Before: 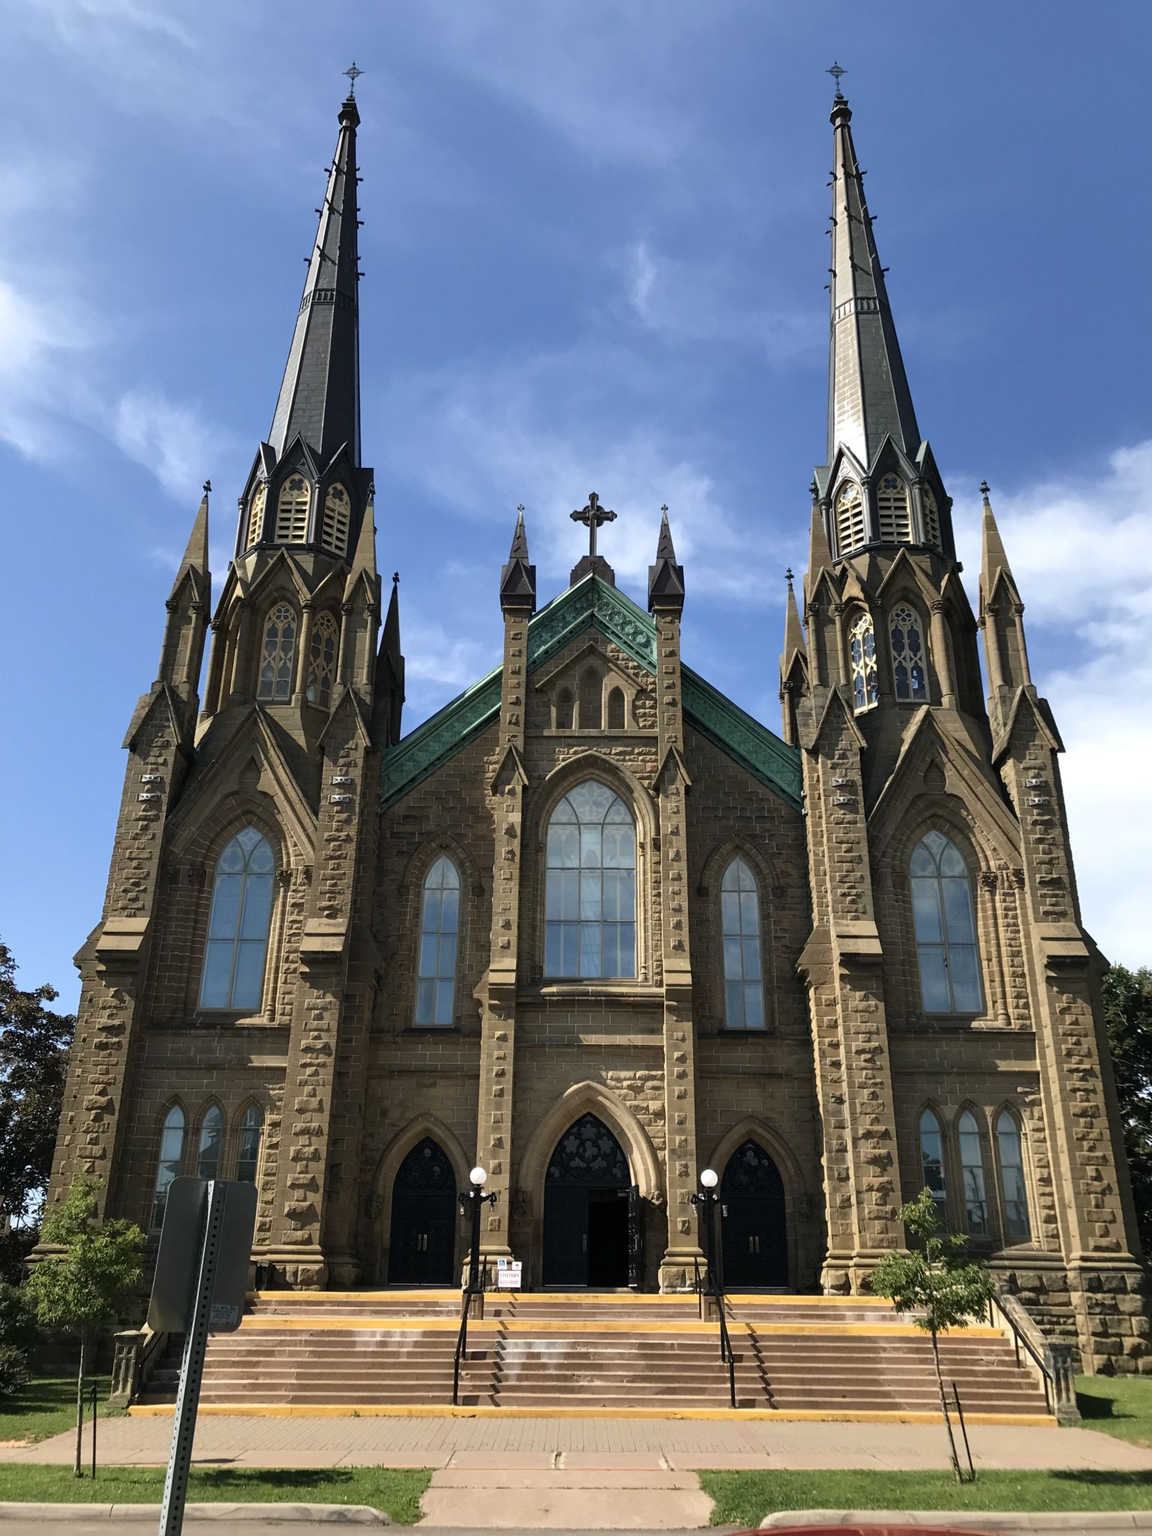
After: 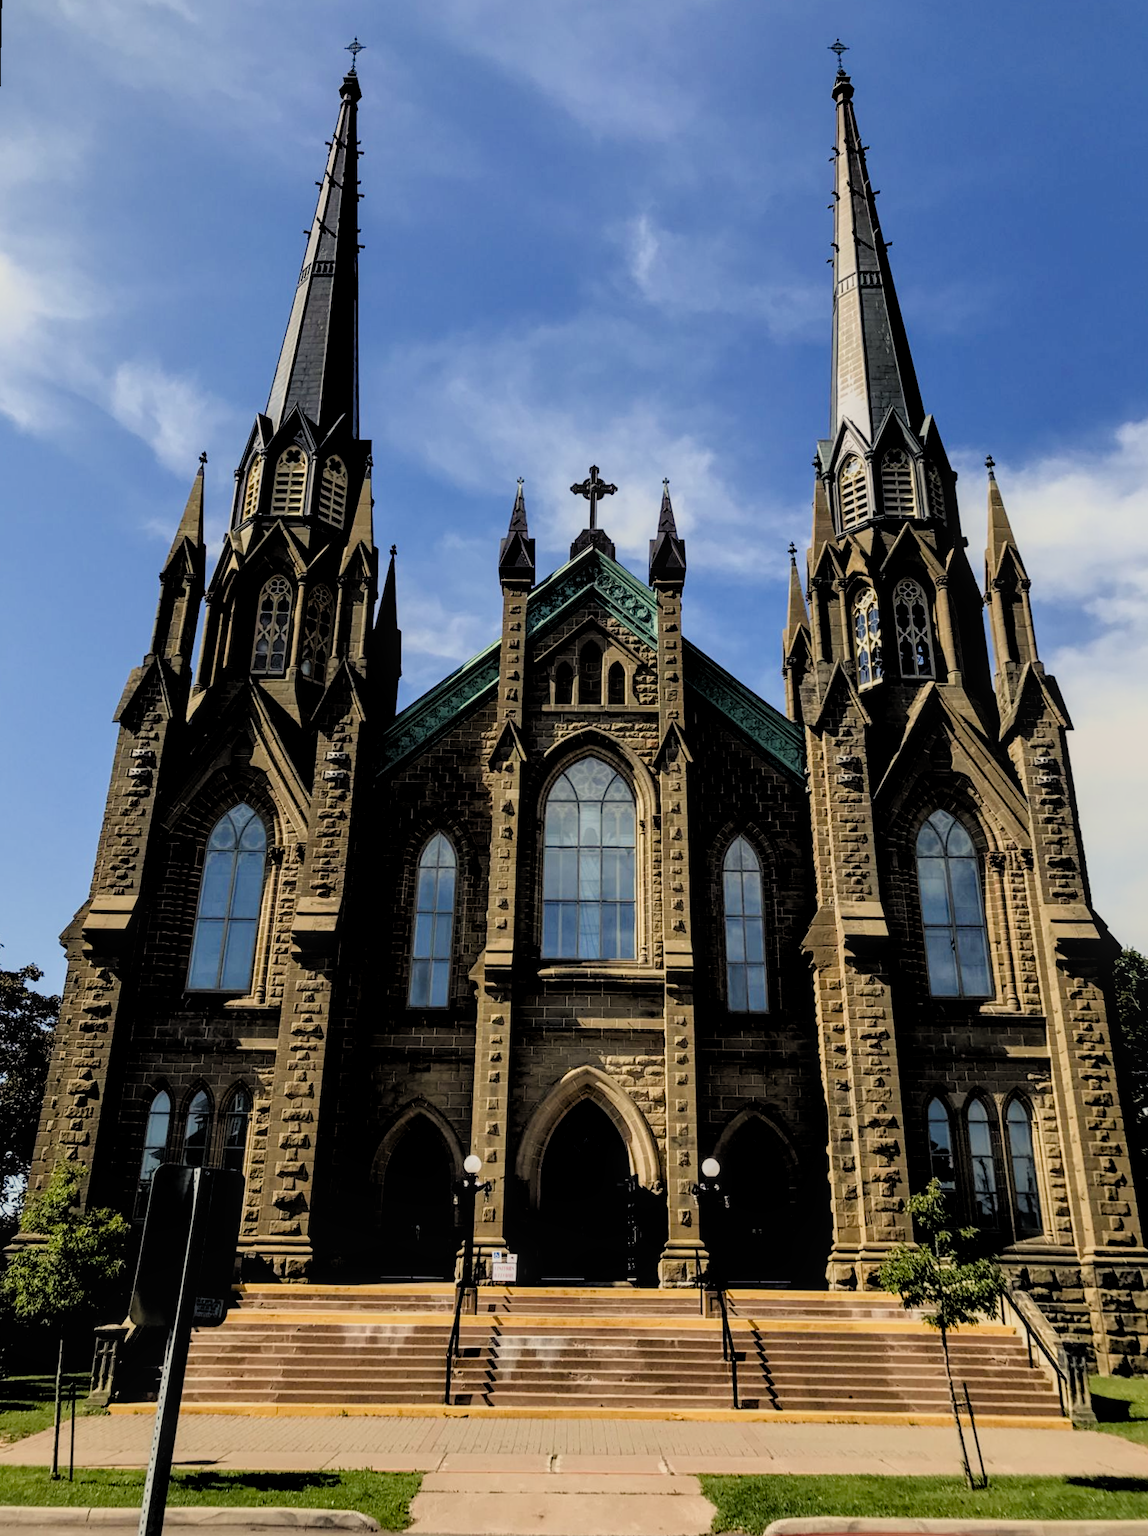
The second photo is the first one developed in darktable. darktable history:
rotate and perspective: rotation 0.226°, lens shift (vertical) -0.042, crop left 0.023, crop right 0.982, crop top 0.006, crop bottom 0.994
local contrast: on, module defaults
rgb levels: levels [[0.034, 0.472, 0.904], [0, 0.5, 1], [0, 0.5, 1]]
color balance rgb: shadows lift › chroma 3%, shadows lift › hue 280.8°, power › hue 330°, highlights gain › chroma 3%, highlights gain › hue 75.6°, global offset › luminance 0.7%, perceptual saturation grading › global saturation 20%, perceptual saturation grading › highlights -25%, perceptual saturation grading › shadows 50%, global vibrance 20.33%
filmic rgb: black relative exposure -7.92 EV, white relative exposure 4.13 EV, threshold 3 EV, hardness 4.02, latitude 51.22%, contrast 1.013, shadows ↔ highlights balance 5.35%, color science v5 (2021), contrast in shadows safe, contrast in highlights safe, enable highlight reconstruction true
crop: top 1.049%, right 0.001%
